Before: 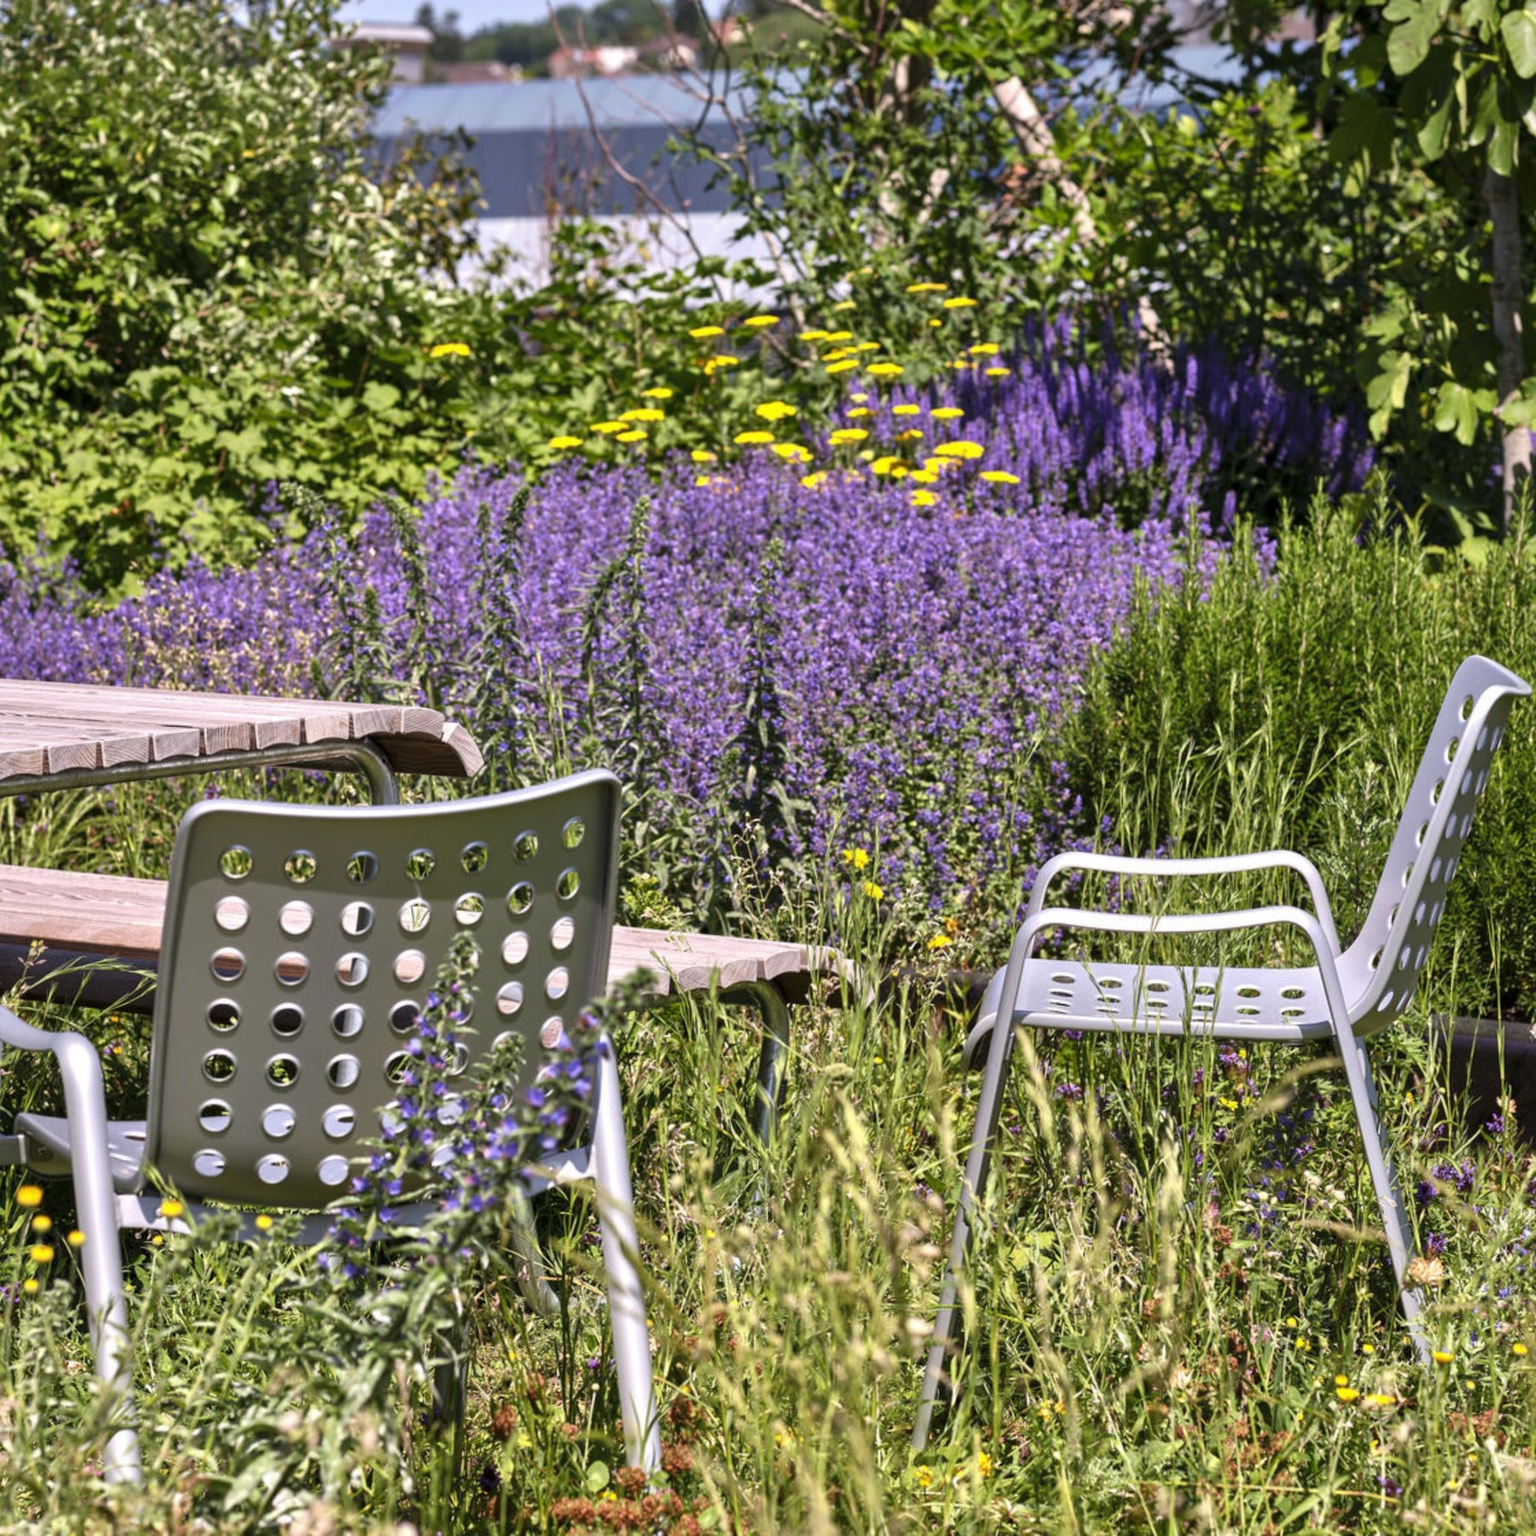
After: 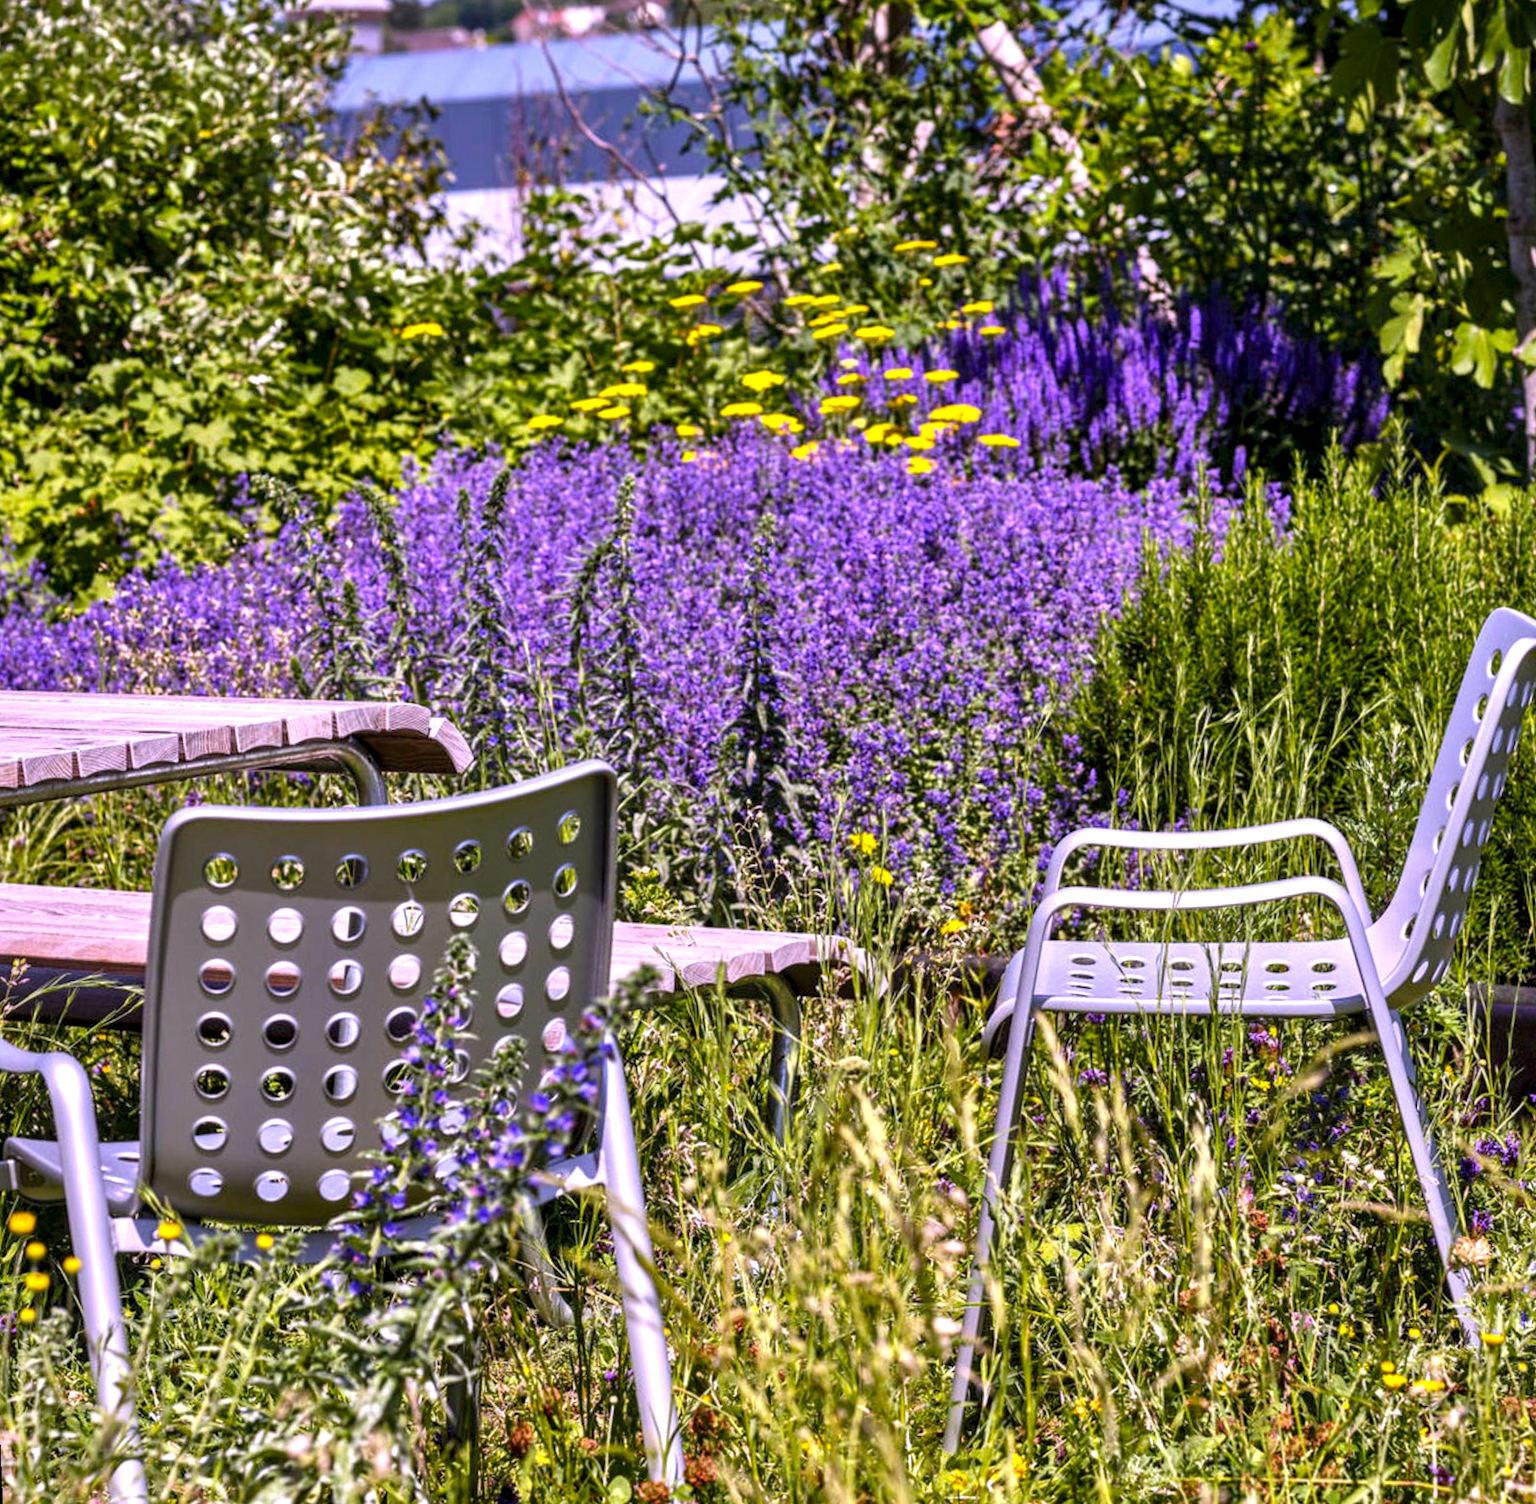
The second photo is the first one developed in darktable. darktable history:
color balance rgb: linear chroma grading › global chroma 10%, perceptual saturation grading › global saturation 30%, global vibrance 10%
contrast brightness saturation: saturation -0.05
local contrast: detail 142%
white balance: red 1.042, blue 1.17
rotate and perspective: rotation -2.12°, lens shift (vertical) 0.009, lens shift (horizontal) -0.008, automatic cropping original format, crop left 0.036, crop right 0.964, crop top 0.05, crop bottom 0.959
